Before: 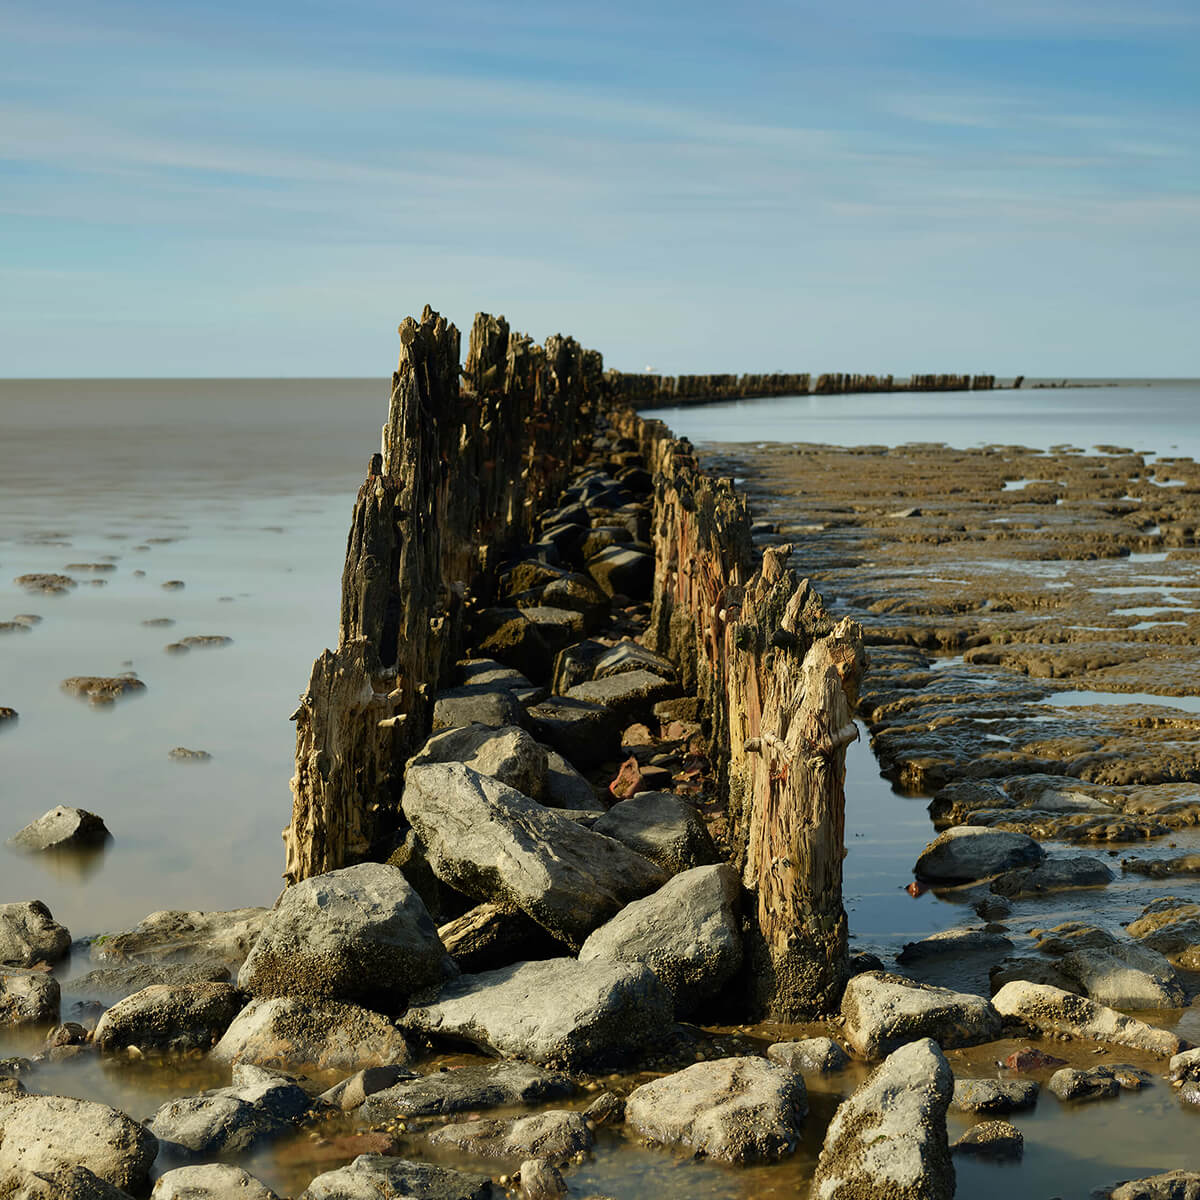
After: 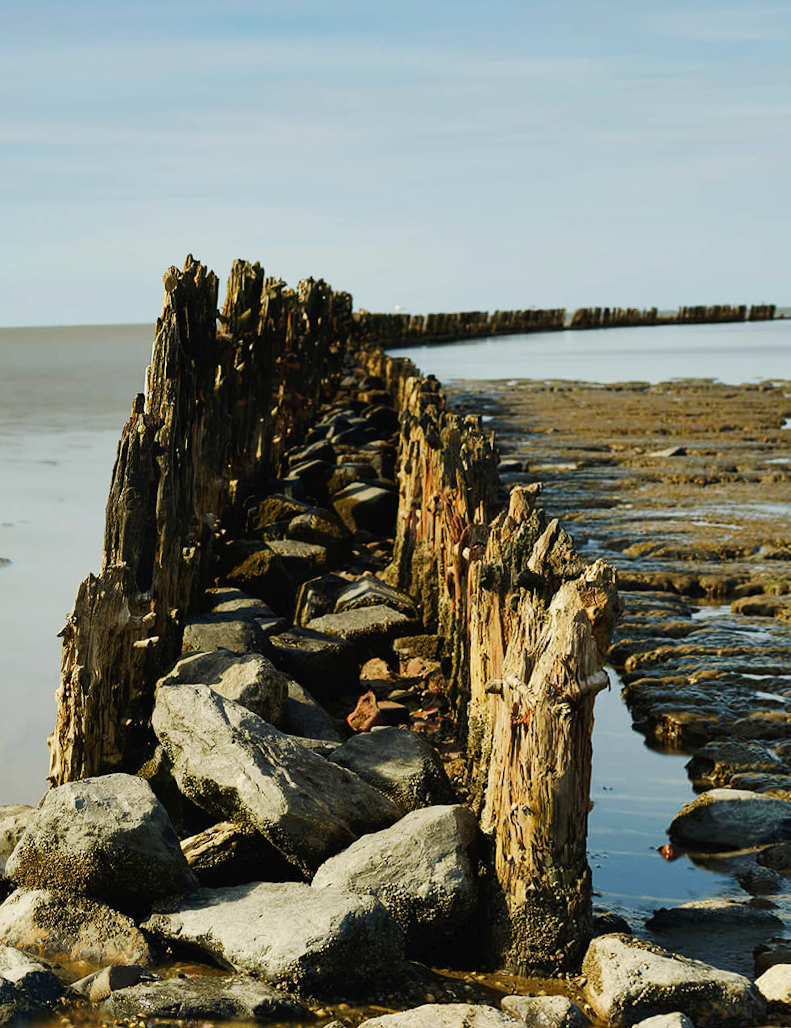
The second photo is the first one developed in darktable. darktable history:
crop and rotate: left 13.342%, right 19.991%
tone curve: curves: ch0 [(0, 0) (0.003, 0.019) (0.011, 0.022) (0.025, 0.029) (0.044, 0.041) (0.069, 0.06) (0.1, 0.09) (0.136, 0.123) (0.177, 0.163) (0.224, 0.206) (0.277, 0.268) (0.335, 0.35) (0.399, 0.436) (0.468, 0.526) (0.543, 0.624) (0.623, 0.713) (0.709, 0.779) (0.801, 0.845) (0.898, 0.912) (1, 1)], preserve colors none
base curve: exposure shift 0, preserve colors none
rotate and perspective: rotation 1.69°, lens shift (vertical) -0.023, lens shift (horizontal) -0.291, crop left 0.025, crop right 0.988, crop top 0.092, crop bottom 0.842
tone equalizer: on, module defaults
